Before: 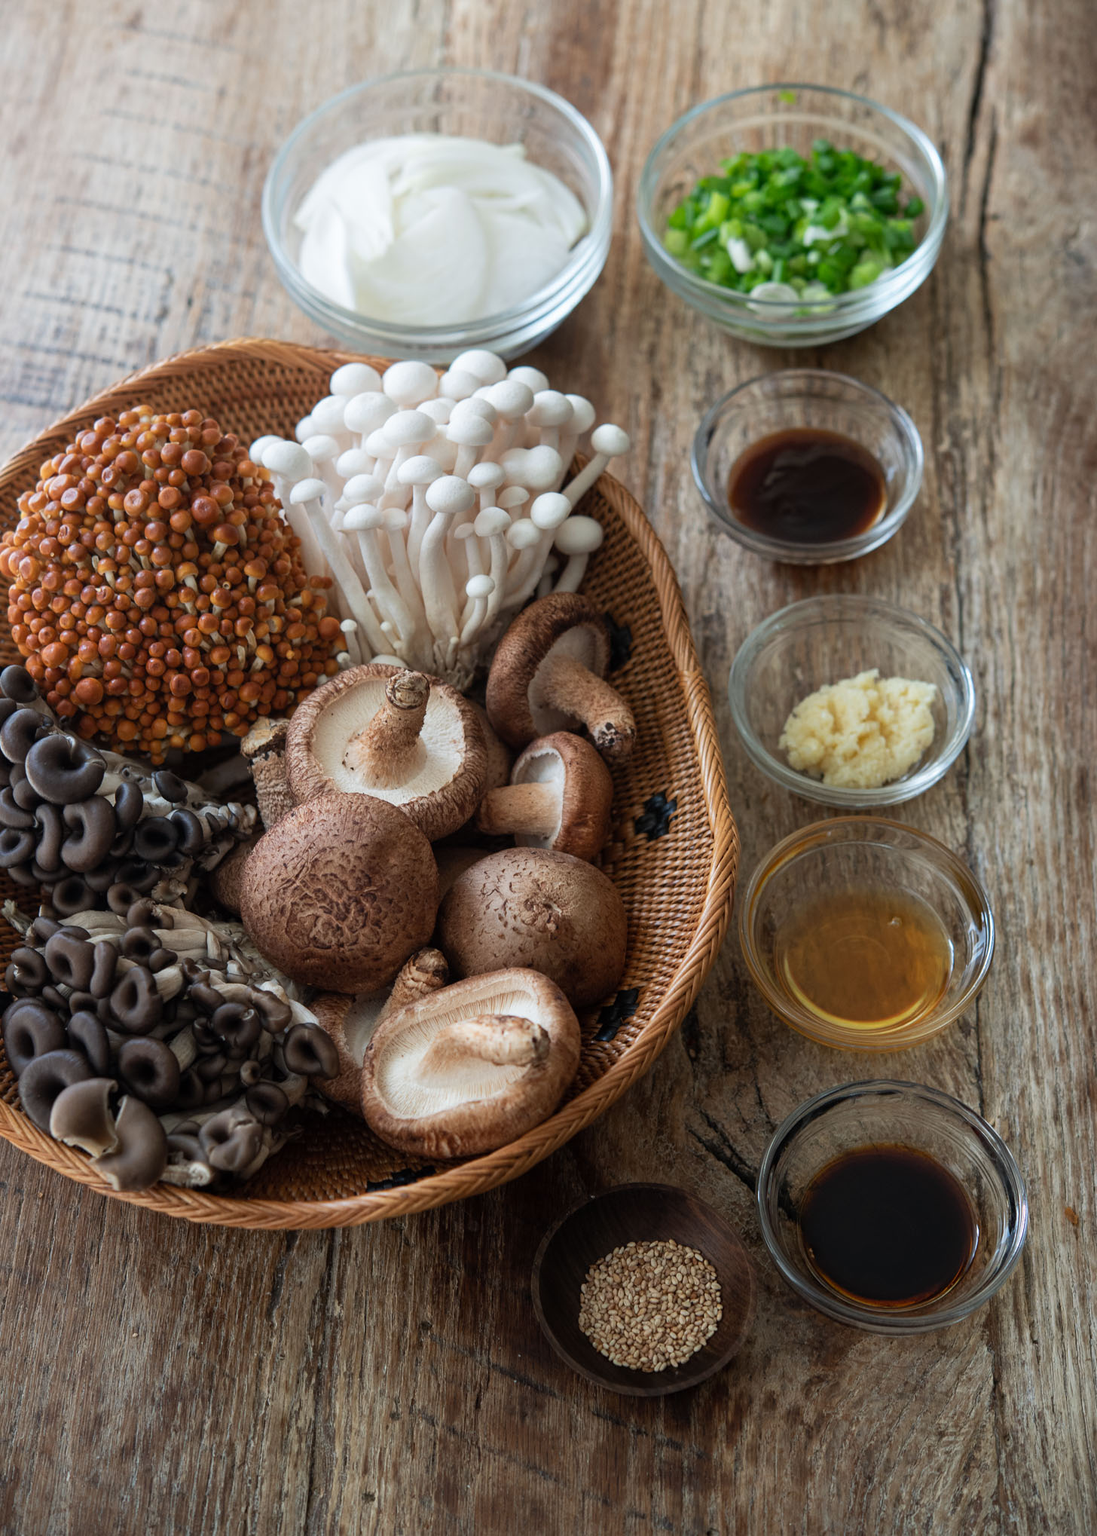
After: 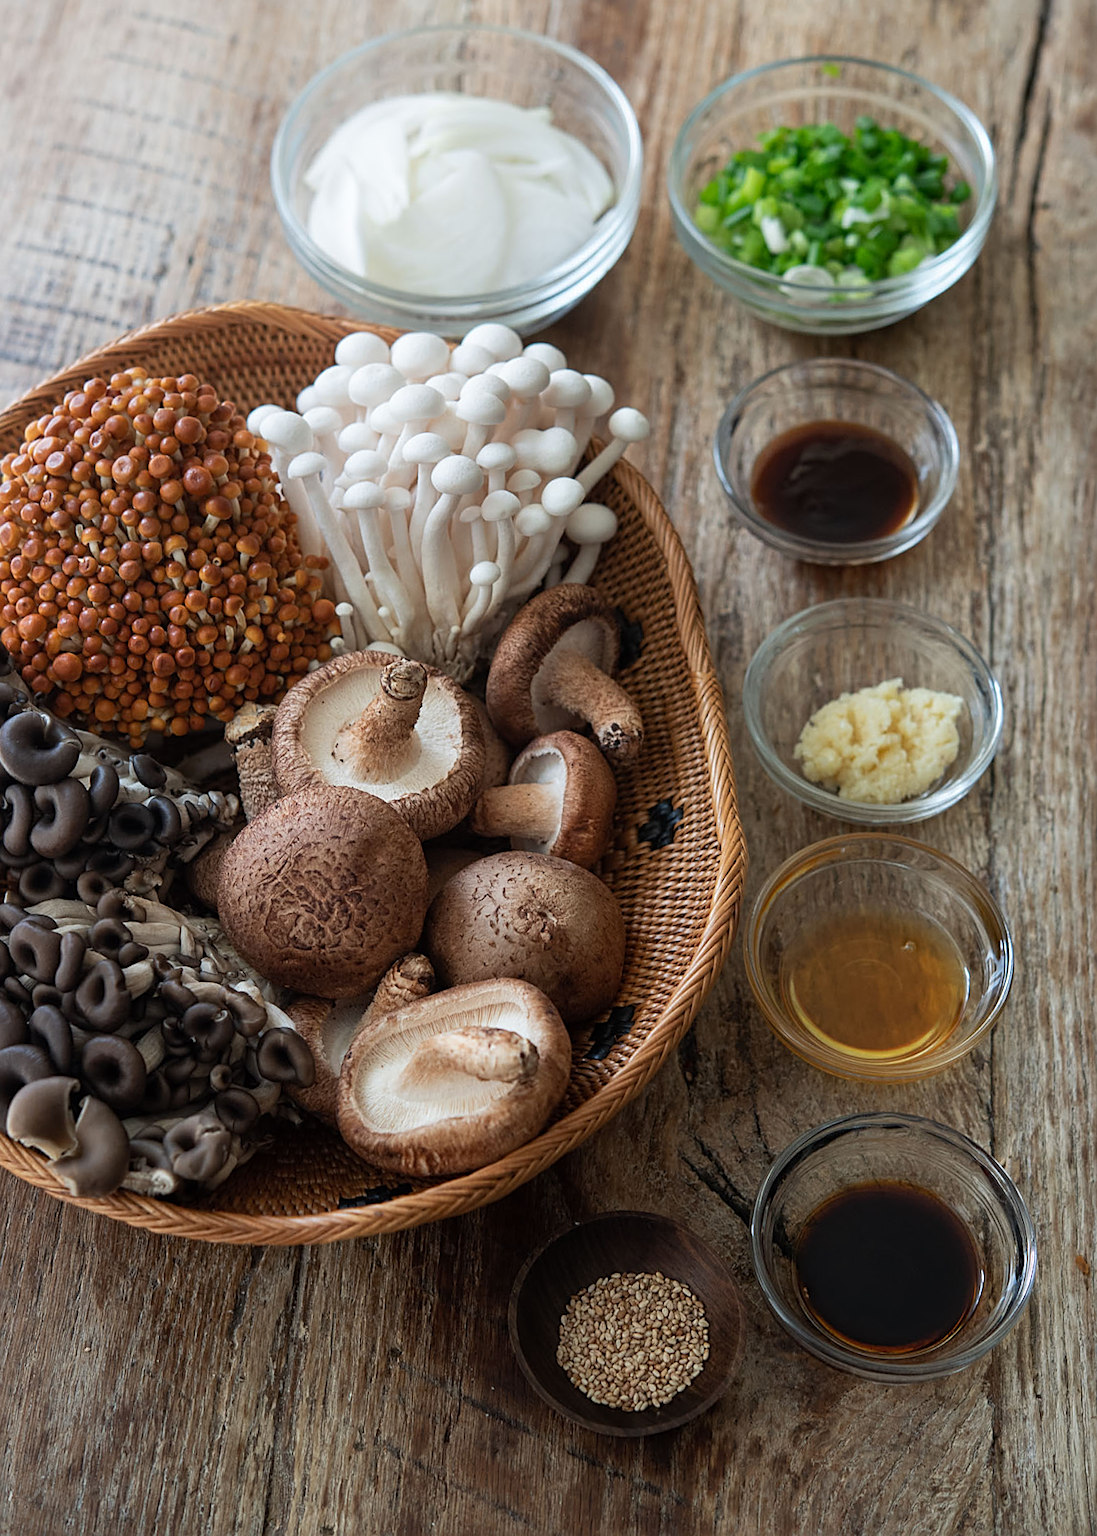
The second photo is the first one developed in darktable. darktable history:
crop and rotate: angle -2.38°
sharpen: on, module defaults
